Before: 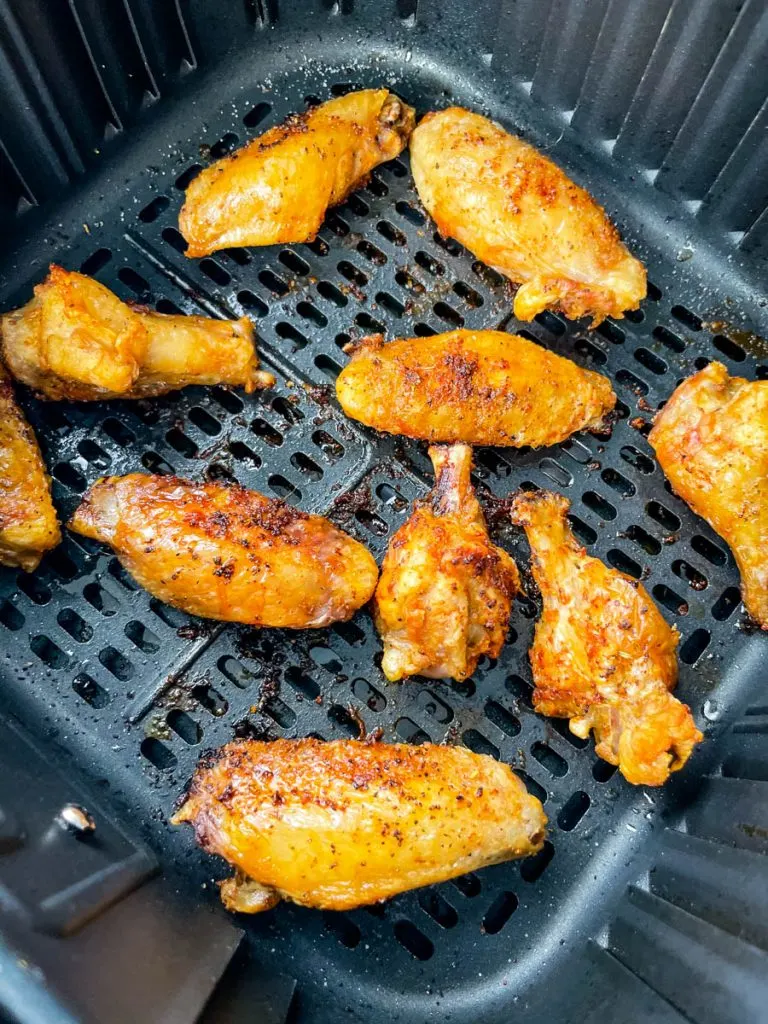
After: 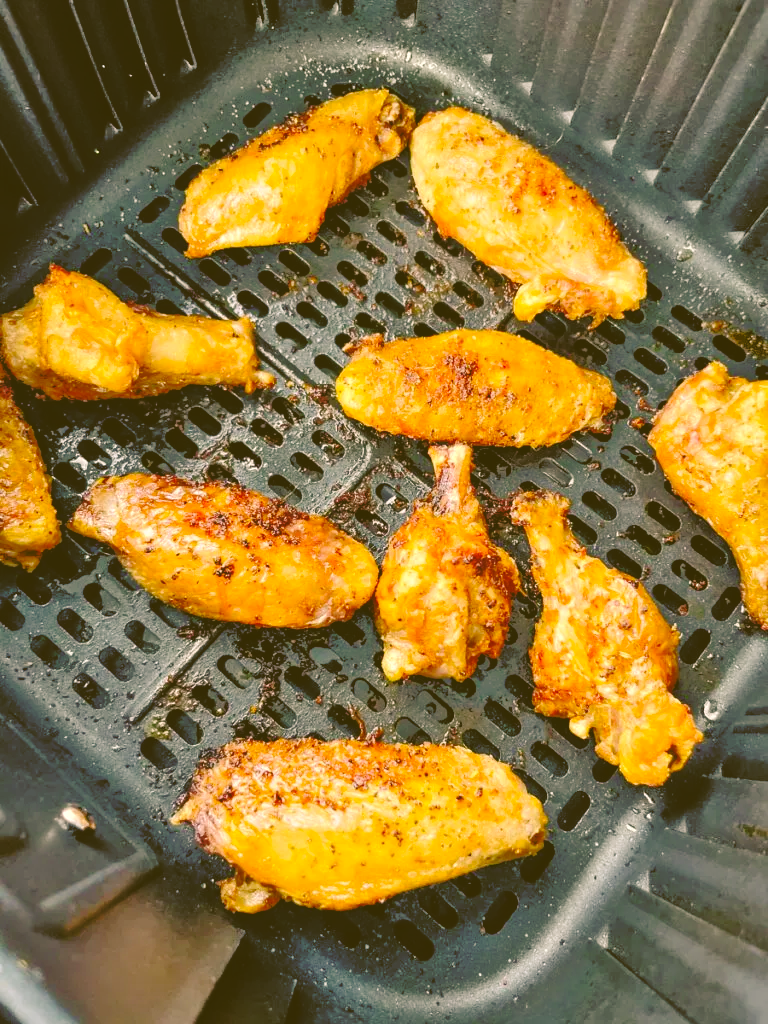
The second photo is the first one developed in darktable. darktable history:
tone equalizer: -8 EV -0.528 EV, -7 EV -0.319 EV, -6 EV -0.083 EV, -5 EV 0.413 EV, -4 EV 0.985 EV, -3 EV 0.791 EV, -2 EV -0.01 EV, -1 EV 0.14 EV, +0 EV -0.012 EV, smoothing 1
color correction: highlights a* 8.98, highlights b* 15.09, shadows a* -0.49, shadows b* 26.52
base curve: curves: ch0 [(0, 0.024) (0.055, 0.065) (0.121, 0.166) (0.236, 0.319) (0.693, 0.726) (1, 1)], preserve colors none
